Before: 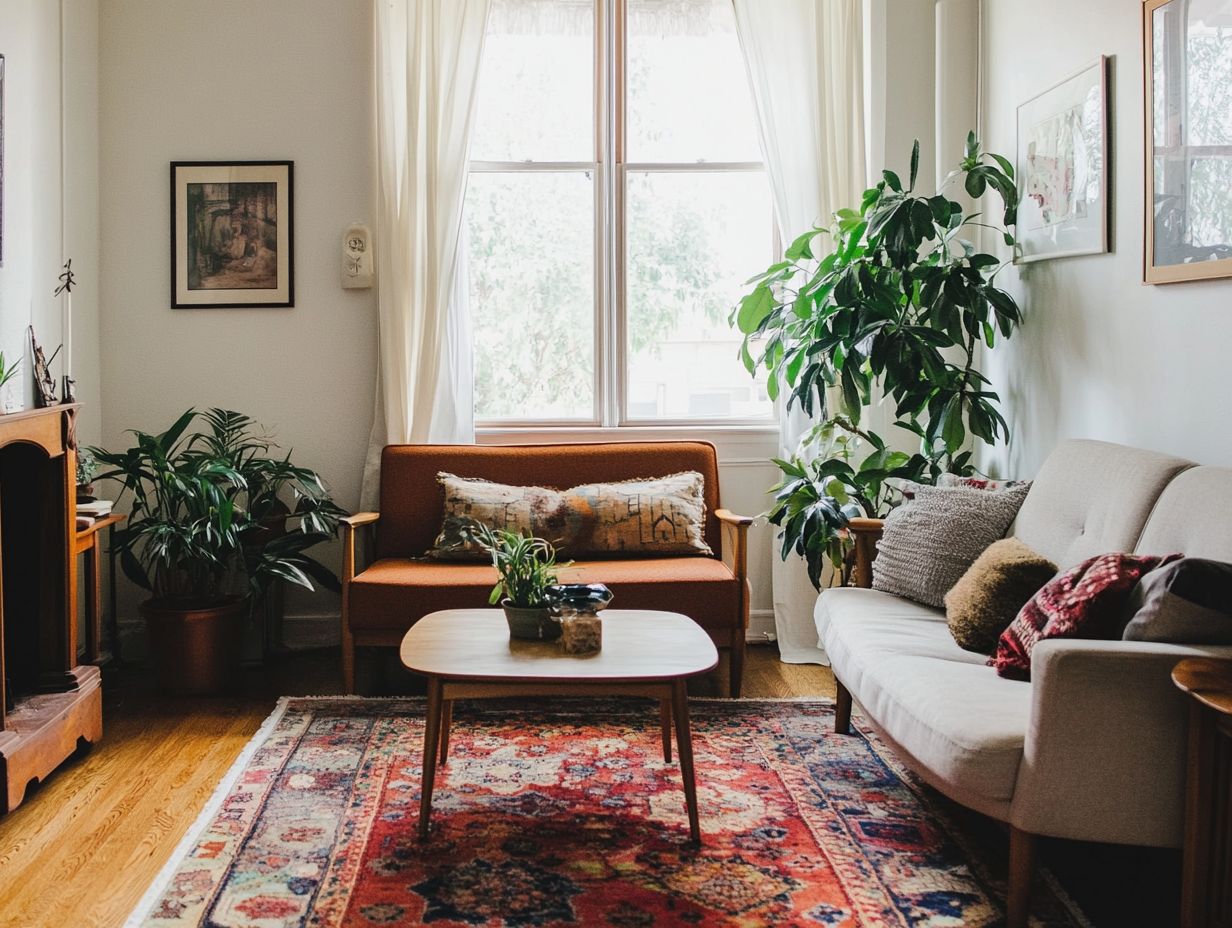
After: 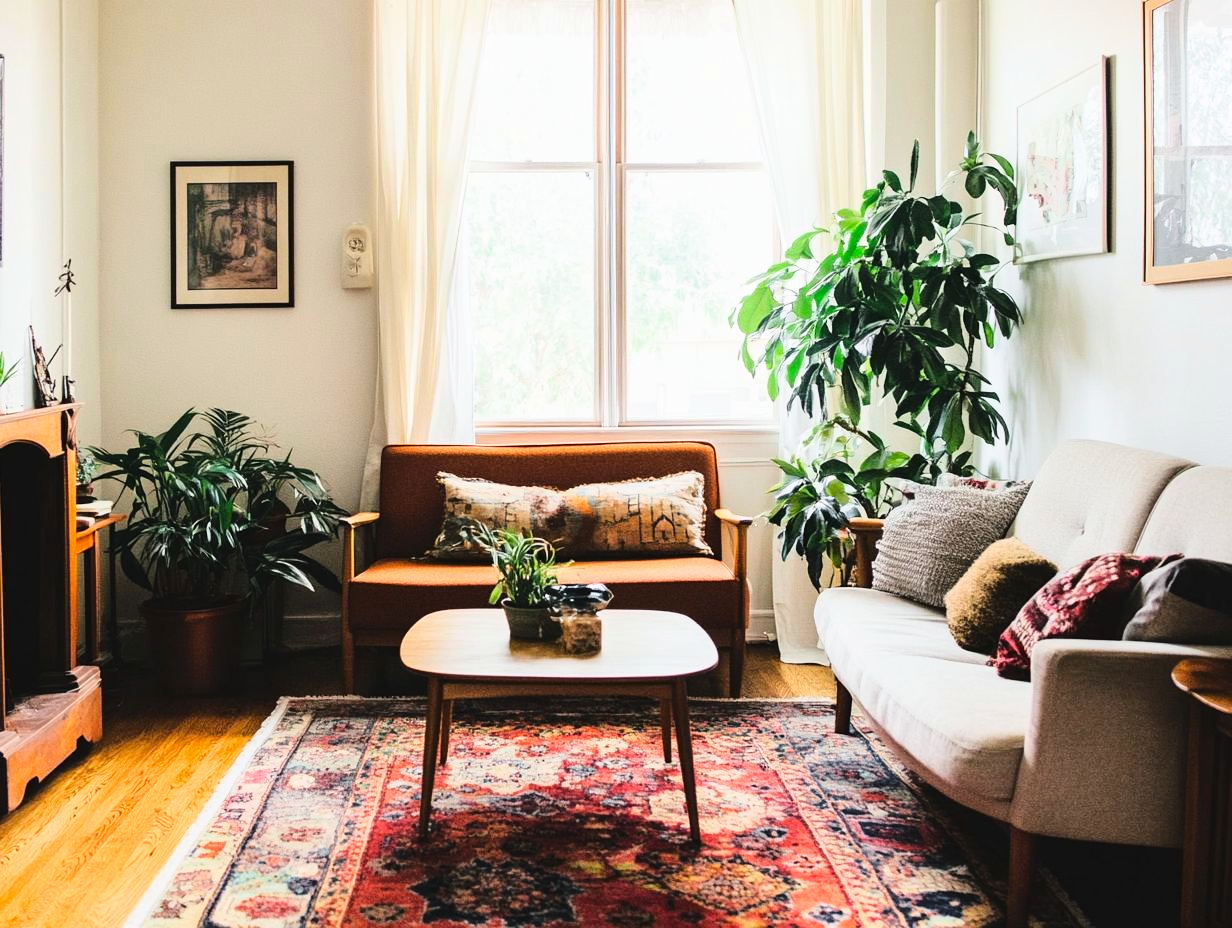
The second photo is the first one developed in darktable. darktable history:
base curve: curves: ch0 [(0, 0) (0.028, 0.03) (0.121, 0.232) (0.46, 0.748) (0.859, 0.968) (1, 1)]
color zones: curves: ch1 [(0.25, 0.61) (0.75, 0.248)]
